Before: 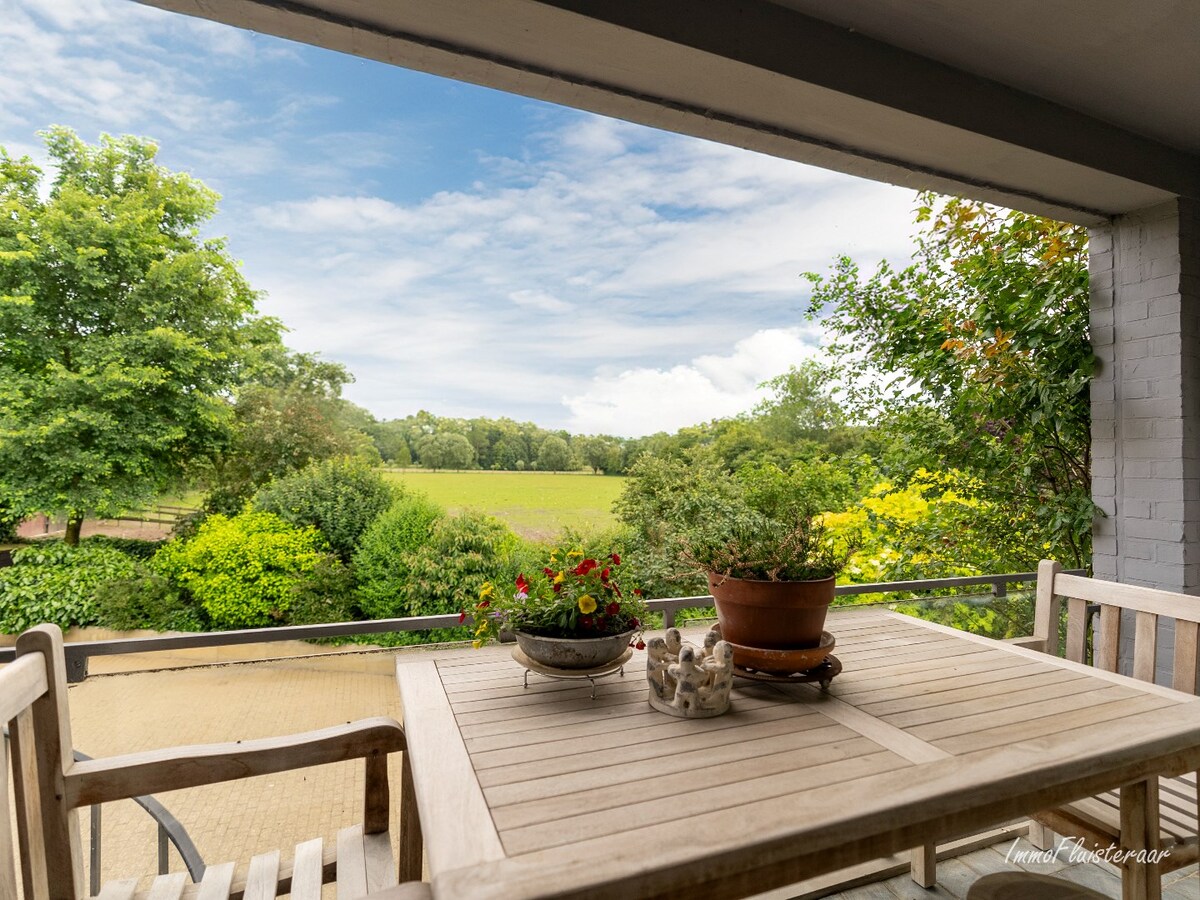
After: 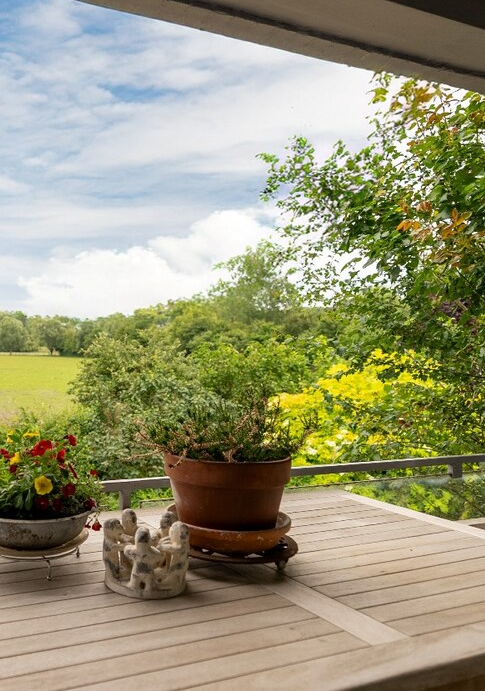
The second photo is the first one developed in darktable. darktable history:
crop: left 45.37%, top 13.313%, right 14.135%, bottom 9.893%
